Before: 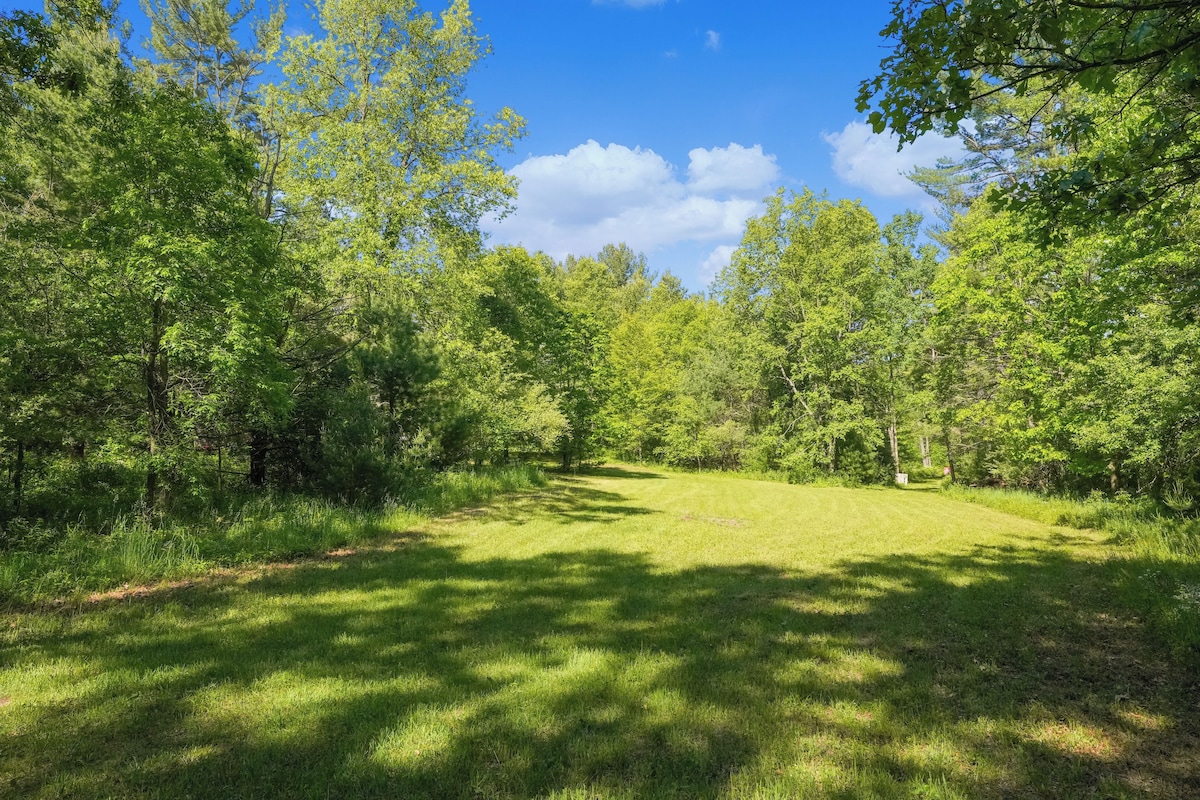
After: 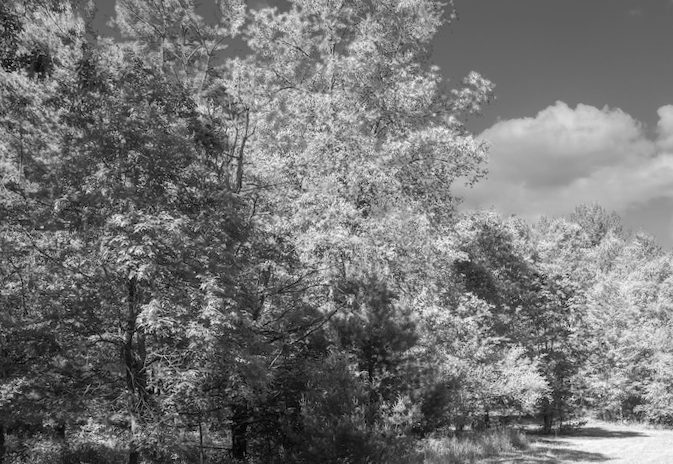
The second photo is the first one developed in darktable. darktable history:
rotate and perspective: rotation -2.29°, automatic cropping off
color zones: curves: ch0 [(0.002, 0.593) (0.143, 0.417) (0.285, 0.541) (0.455, 0.289) (0.608, 0.327) (0.727, 0.283) (0.869, 0.571) (1, 0.603)]; ch1 [(0, 0) (0.143, 0) (0.286, 0) (0.429, 0) (0.571, 0) (0.714, 0) (0.857, 0)]
contrast brightness saturation: contrast 0.05
crop and rotate: left 3.047%, top 7.509%, right 42.236%, bottom 37.598%
